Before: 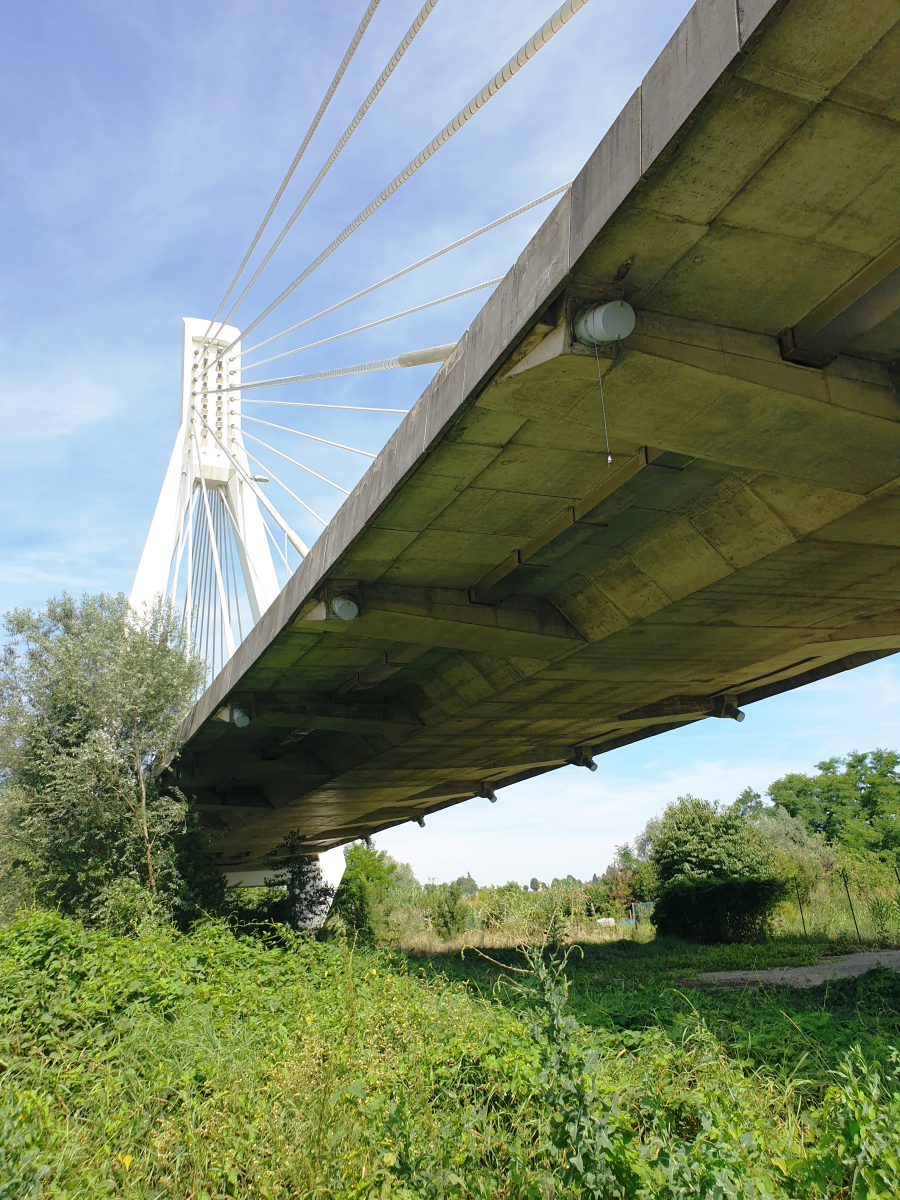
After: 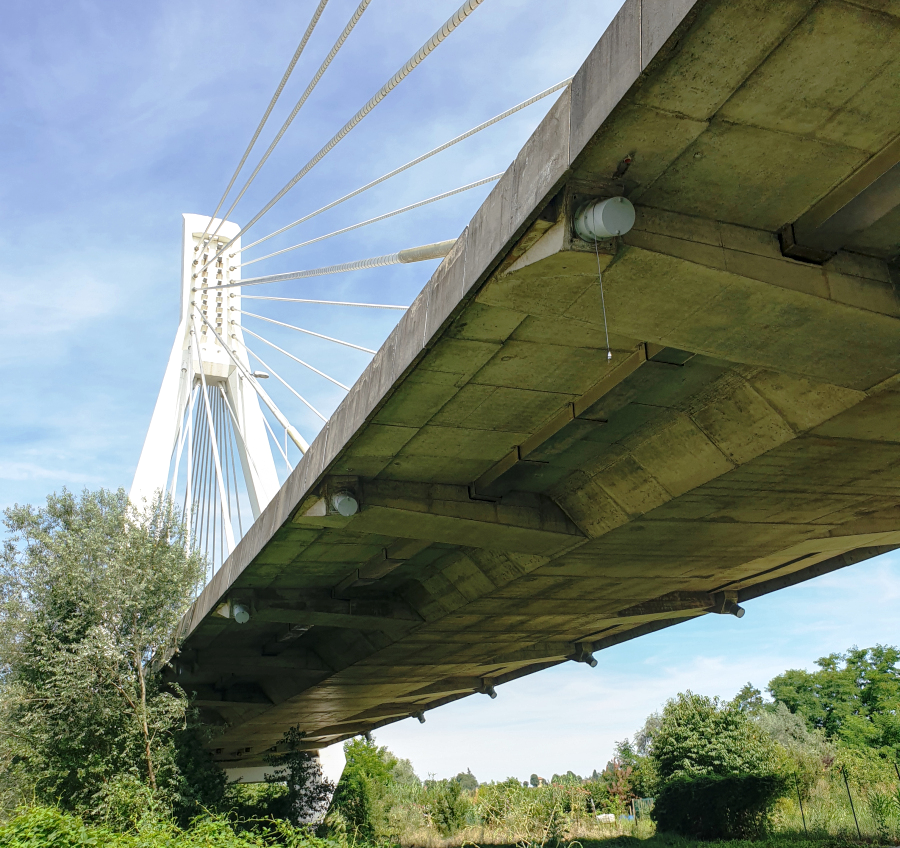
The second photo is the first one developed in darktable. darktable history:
local contrast: on, module defaults
crop and rotate: top 8.697%, bottom 20.562%
